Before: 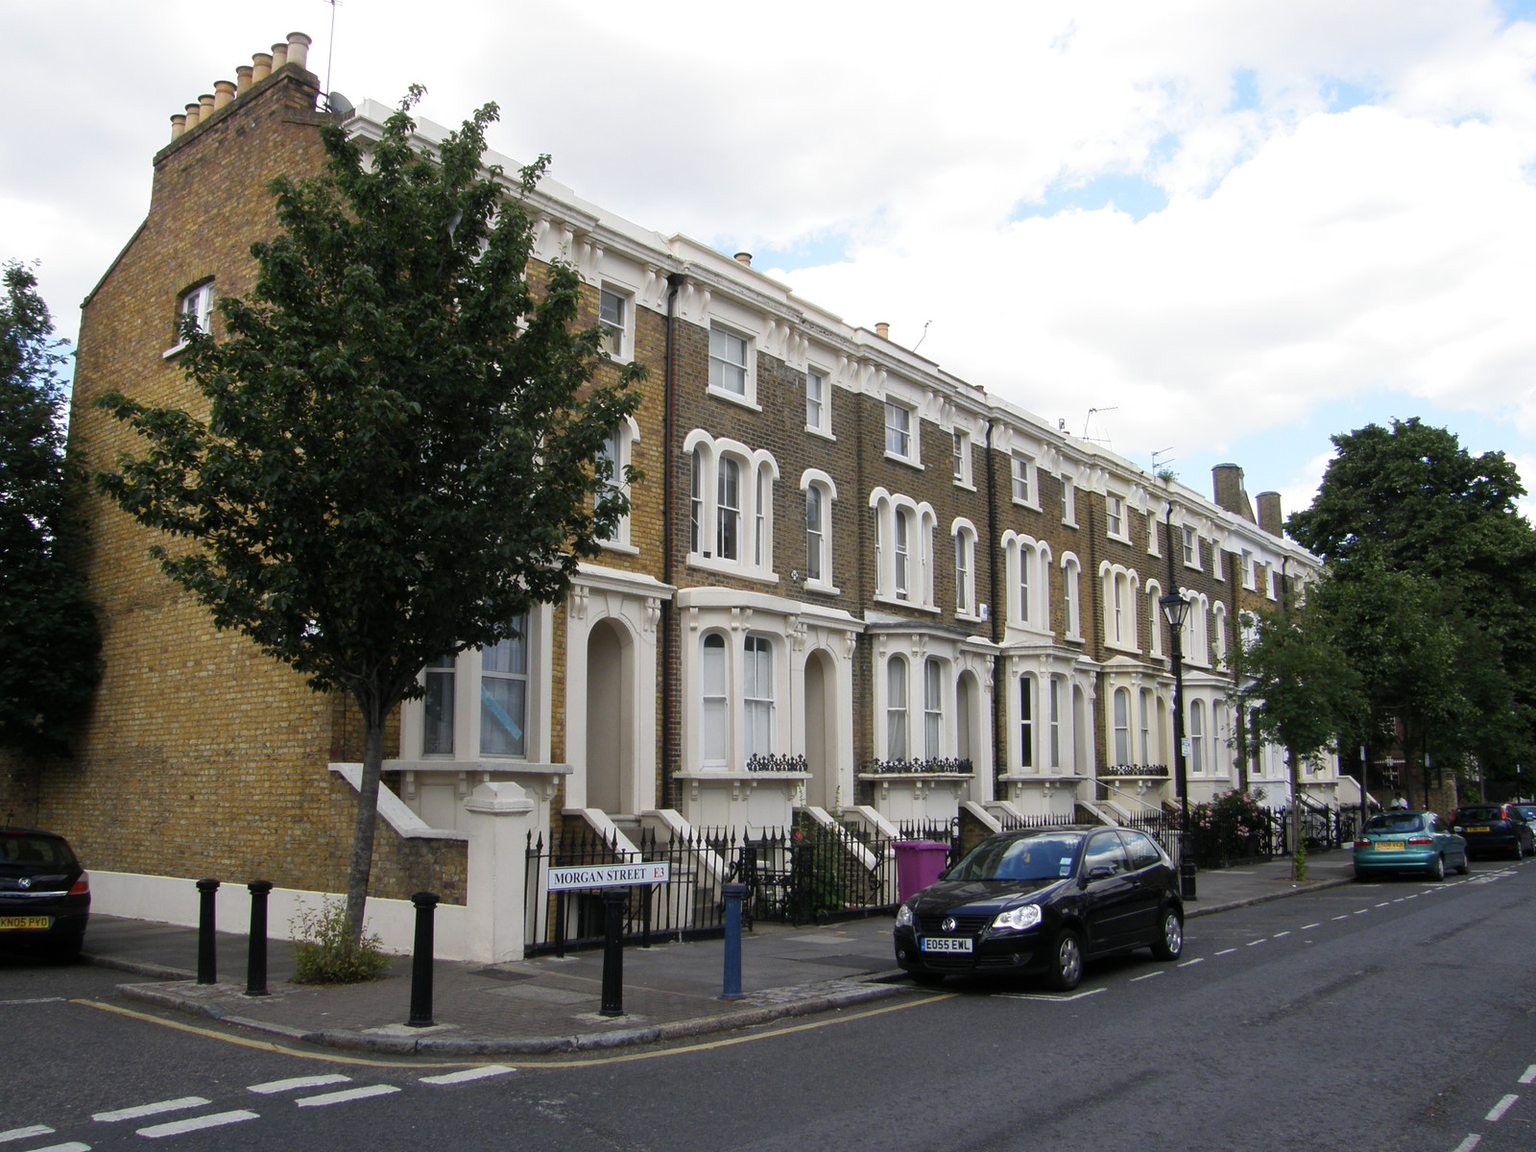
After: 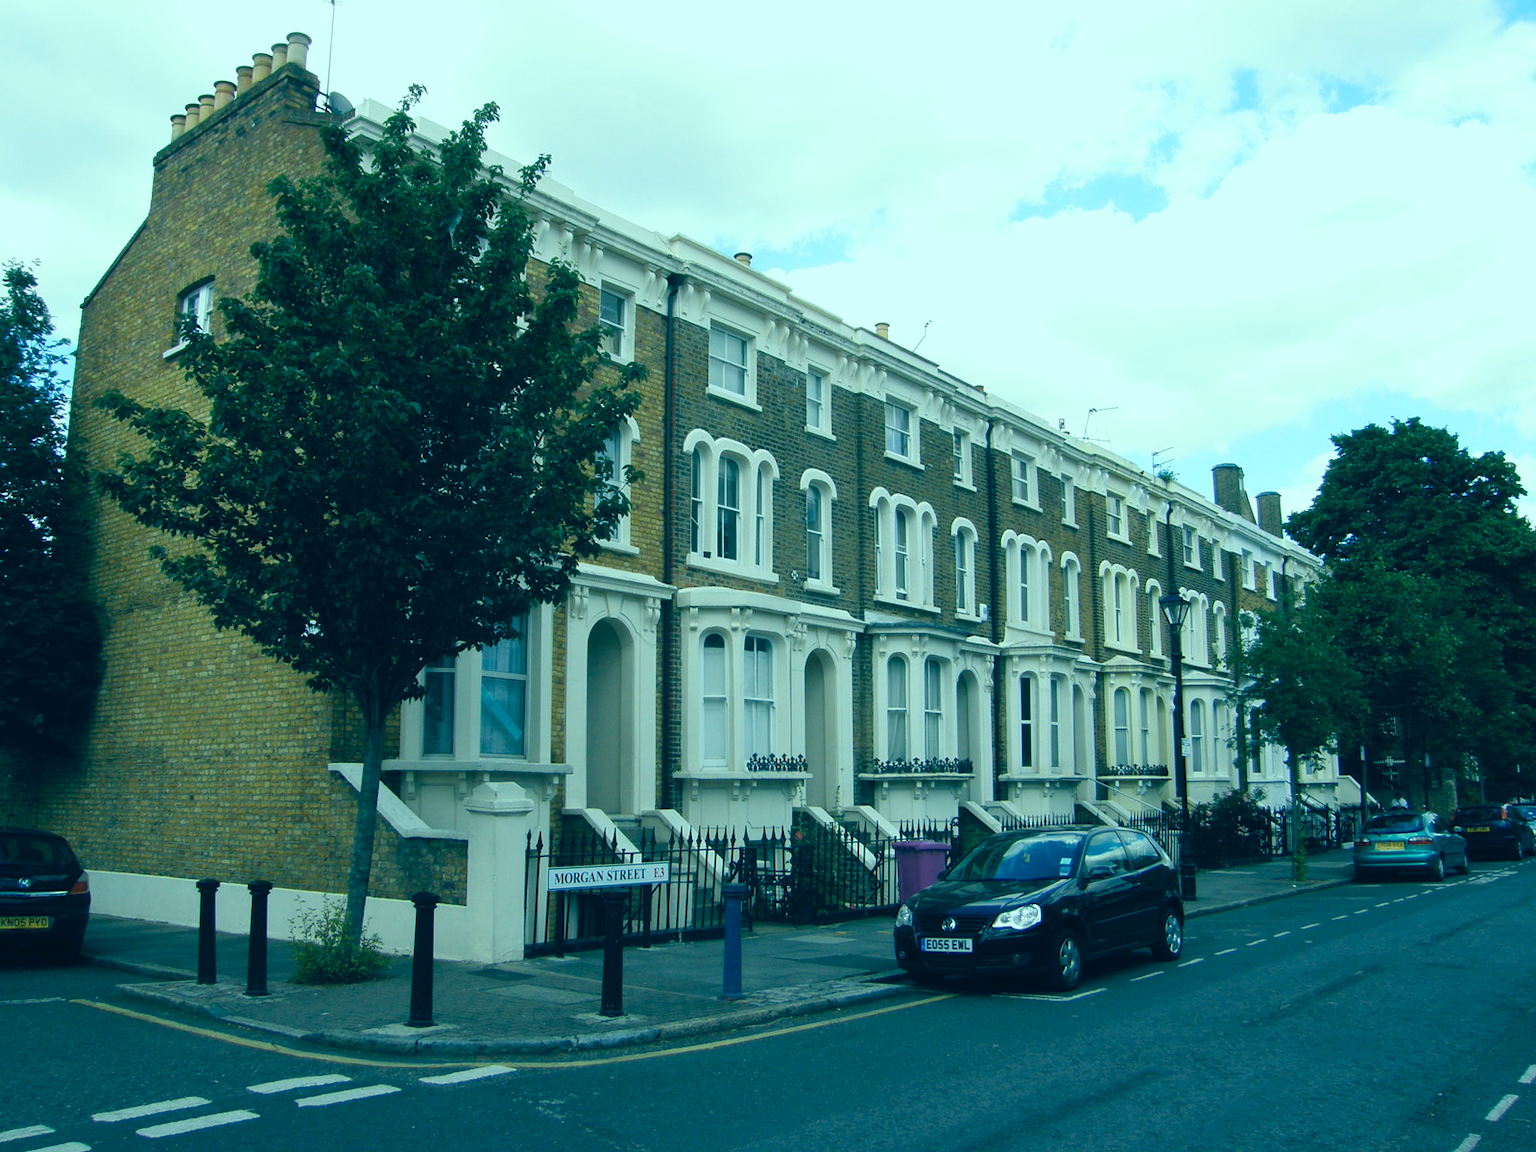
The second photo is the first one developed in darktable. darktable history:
color calibration: x 0.372, y 0.386, temperature 4283.97 K
color correction: highlights a* -20.08, highlights b* 9.8, shadows a* -20.4, shadows b* -10.76
color balance rgb: shadows lift › hue 87.51°, highlights gain › chroma 1.62%, highlights gain › hue 55.1°, global offset › chroma 0.06%, global offset › hue 253.66°, linear chroma grading › global chroma 0.5%
